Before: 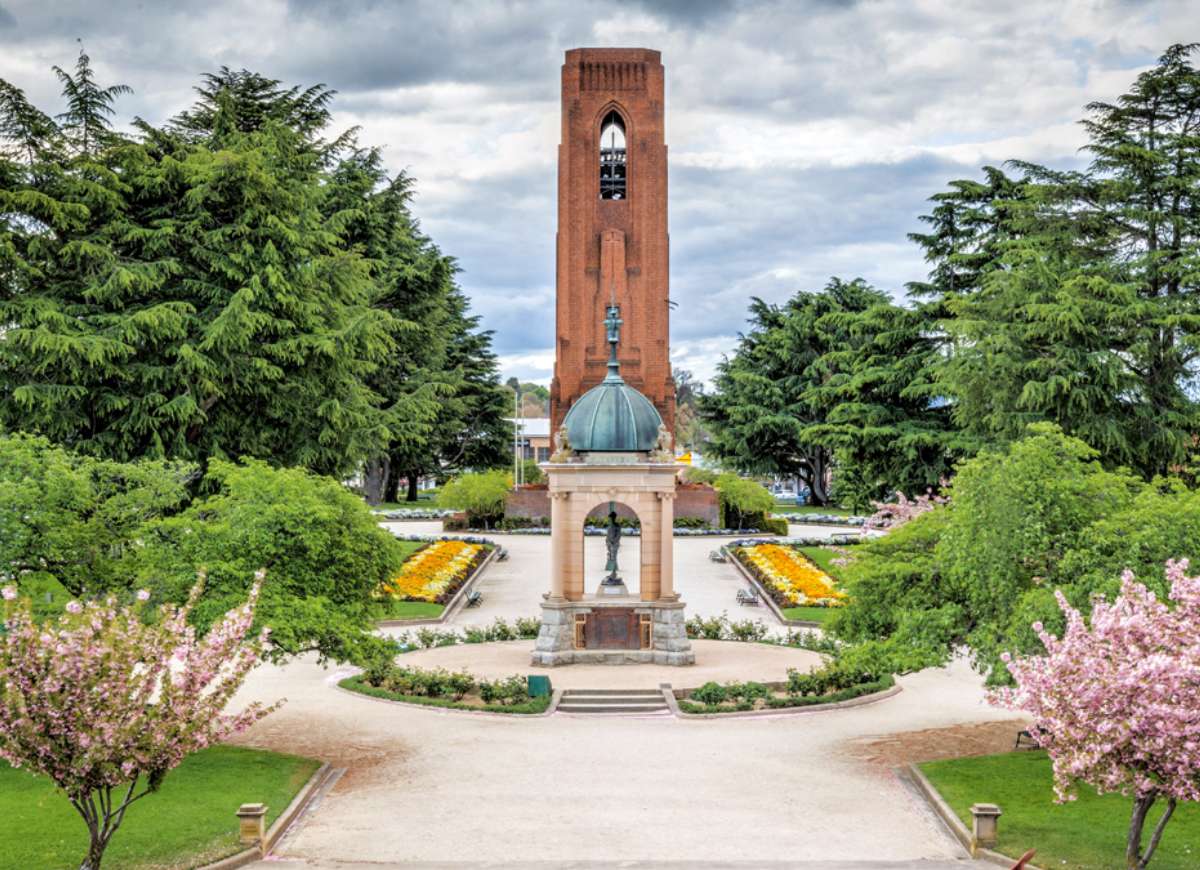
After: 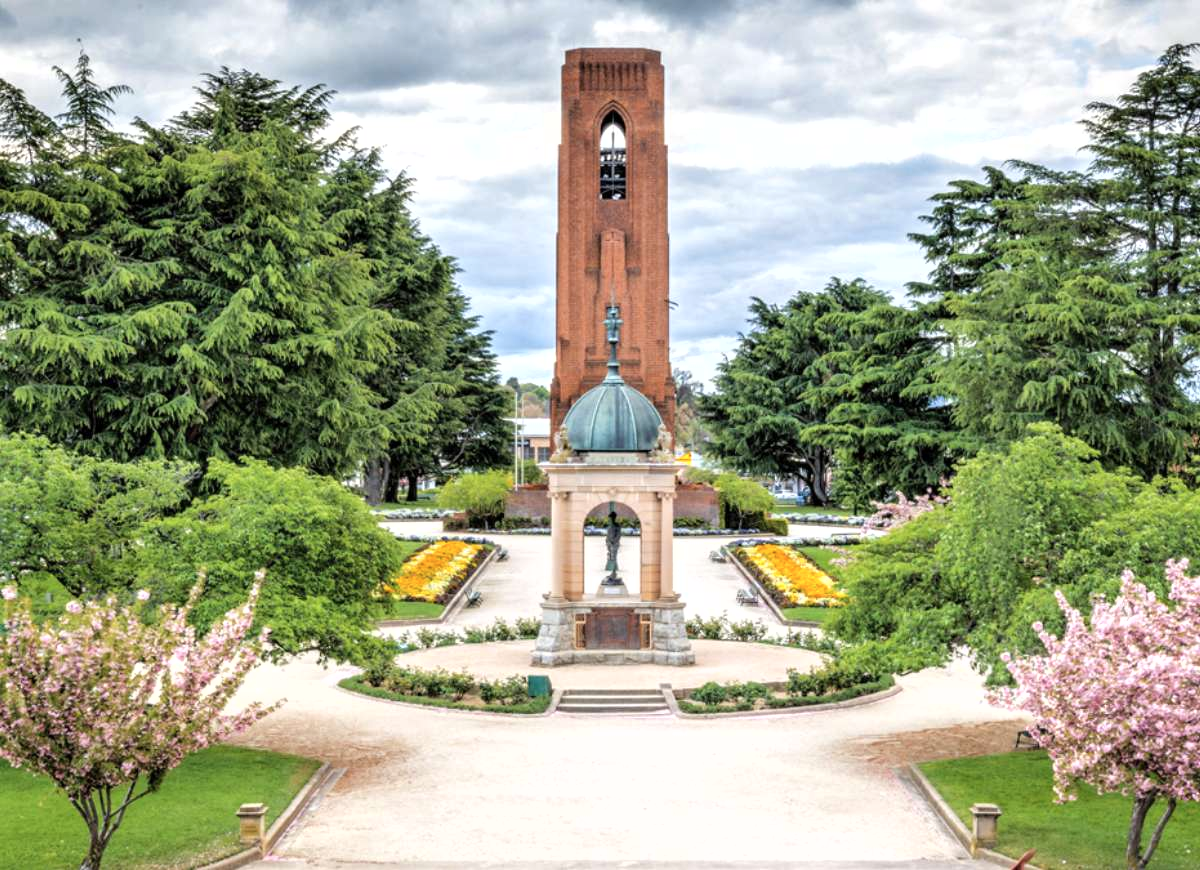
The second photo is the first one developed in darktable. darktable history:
shadows and highlights: radius 112.27, shadows 51.01, white point adjustment 9.12, highlights -5.22, soften with gaussian
